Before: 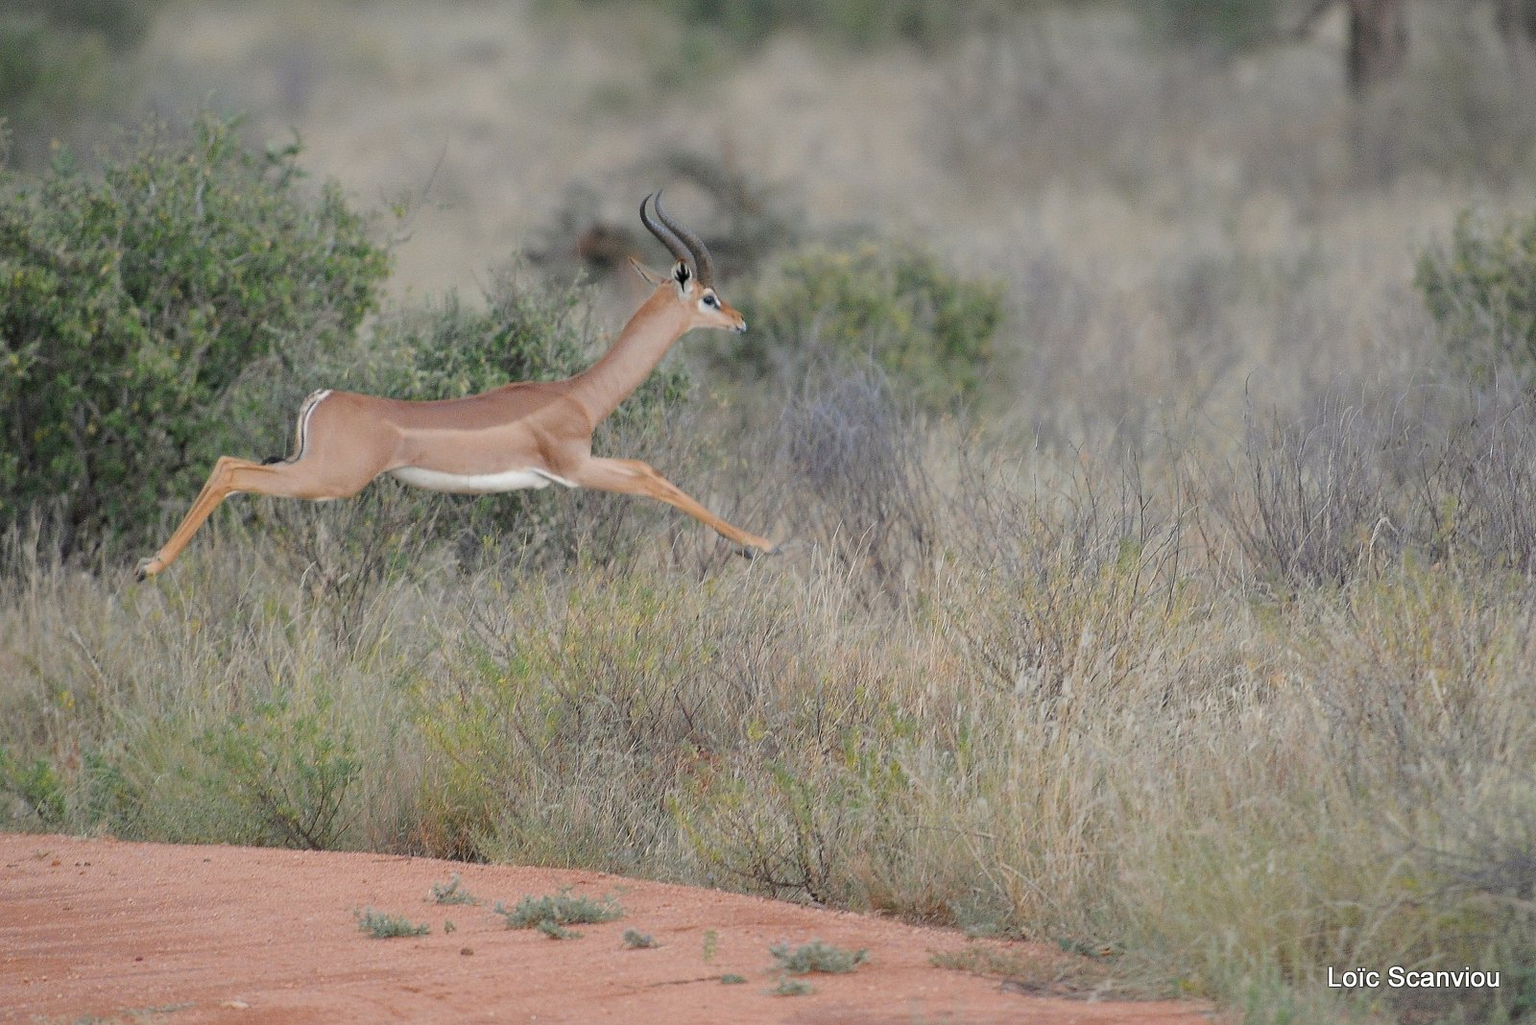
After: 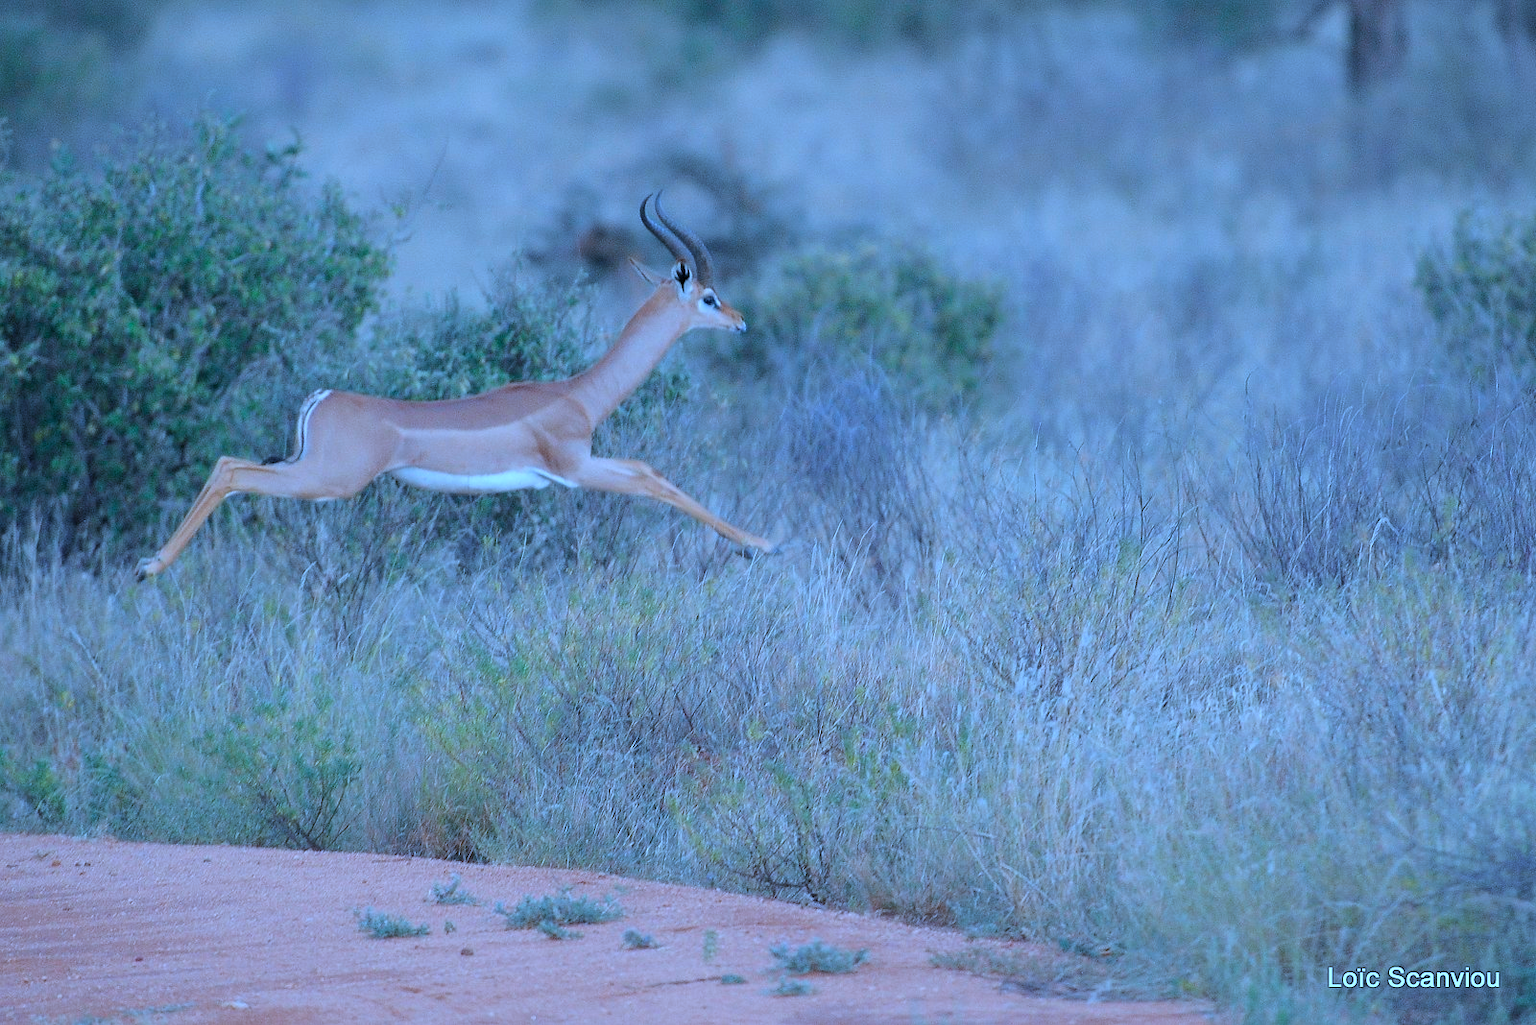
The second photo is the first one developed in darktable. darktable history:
tone equalizer: on, module defaults
color calibration: illuminant as shot in camera, x 0.442, y 0.411, temperature 2864.5 K
